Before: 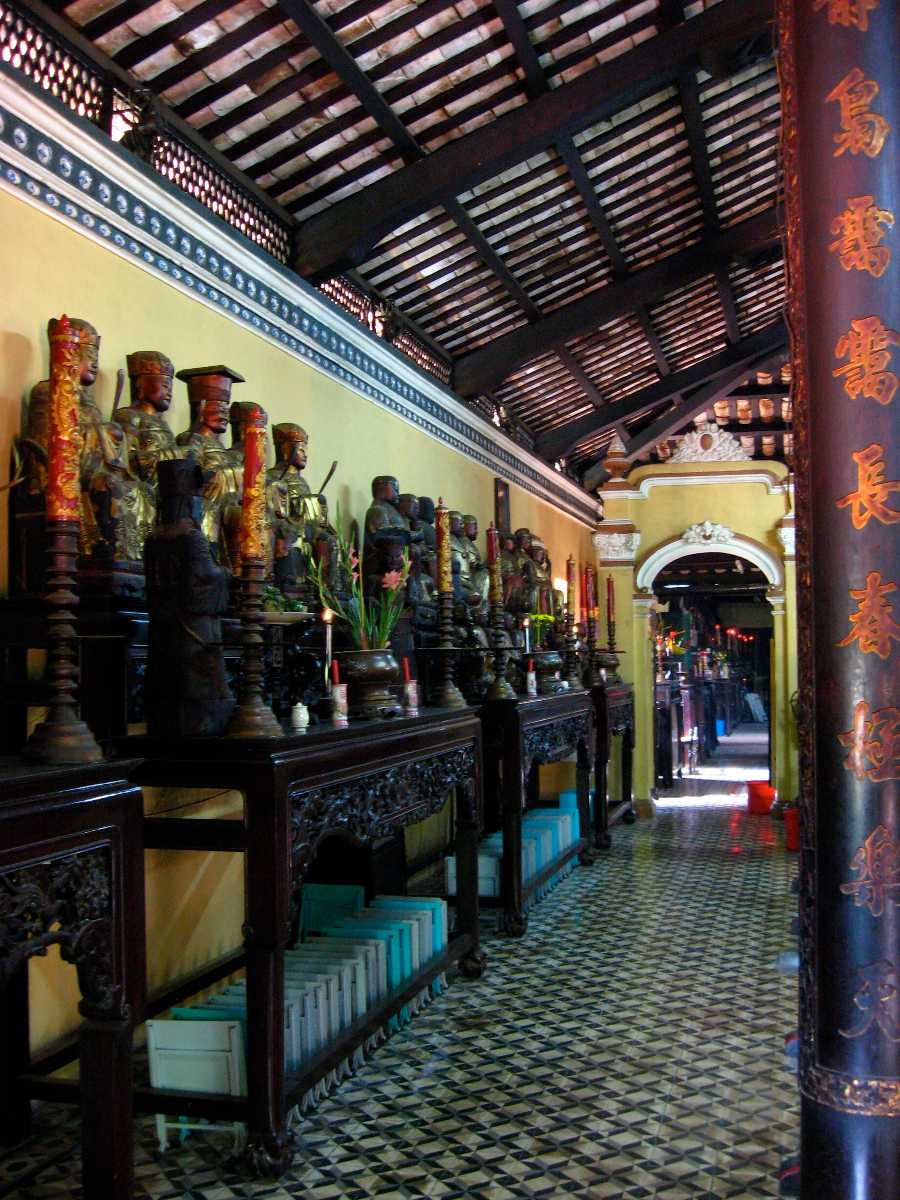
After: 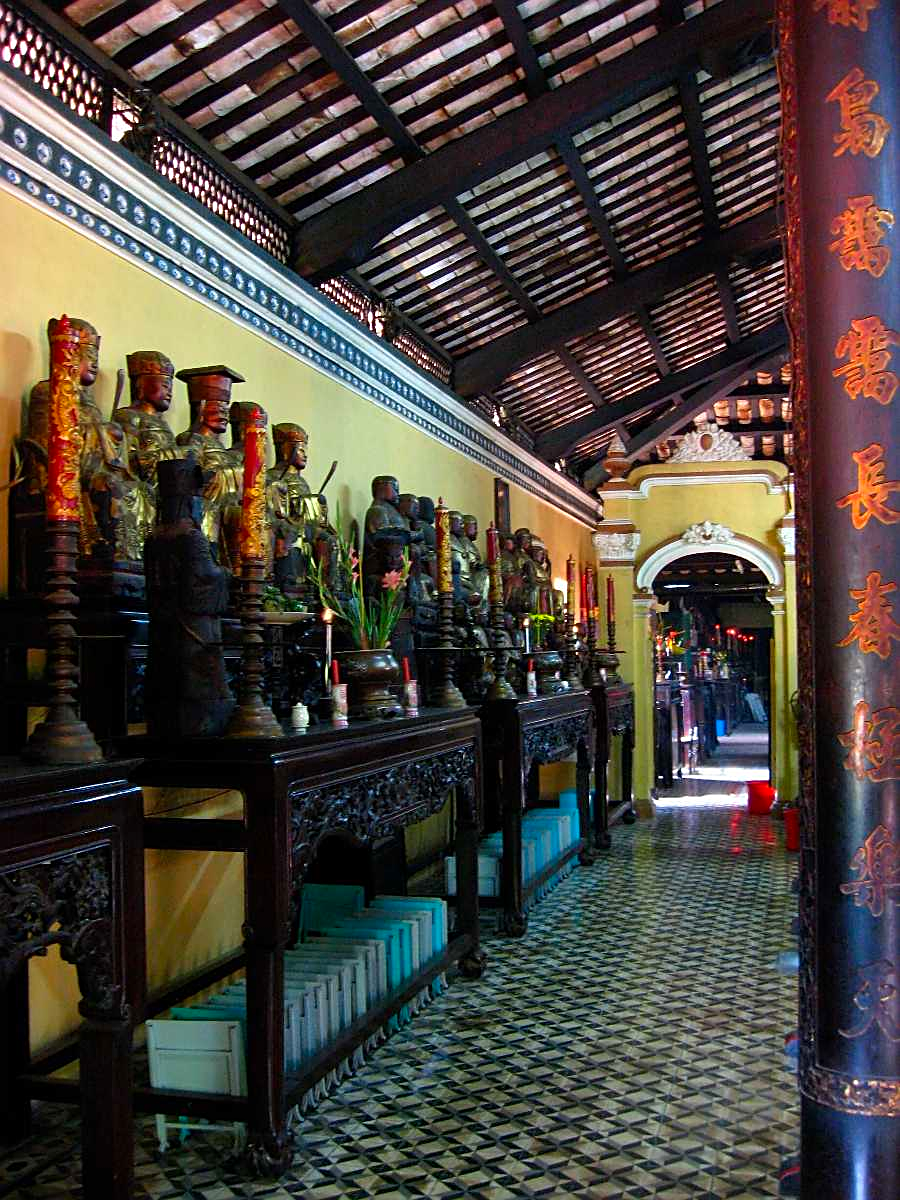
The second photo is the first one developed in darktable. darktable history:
sharpen: on, module defaults
contrast brightness saturation: saturation 0.18
